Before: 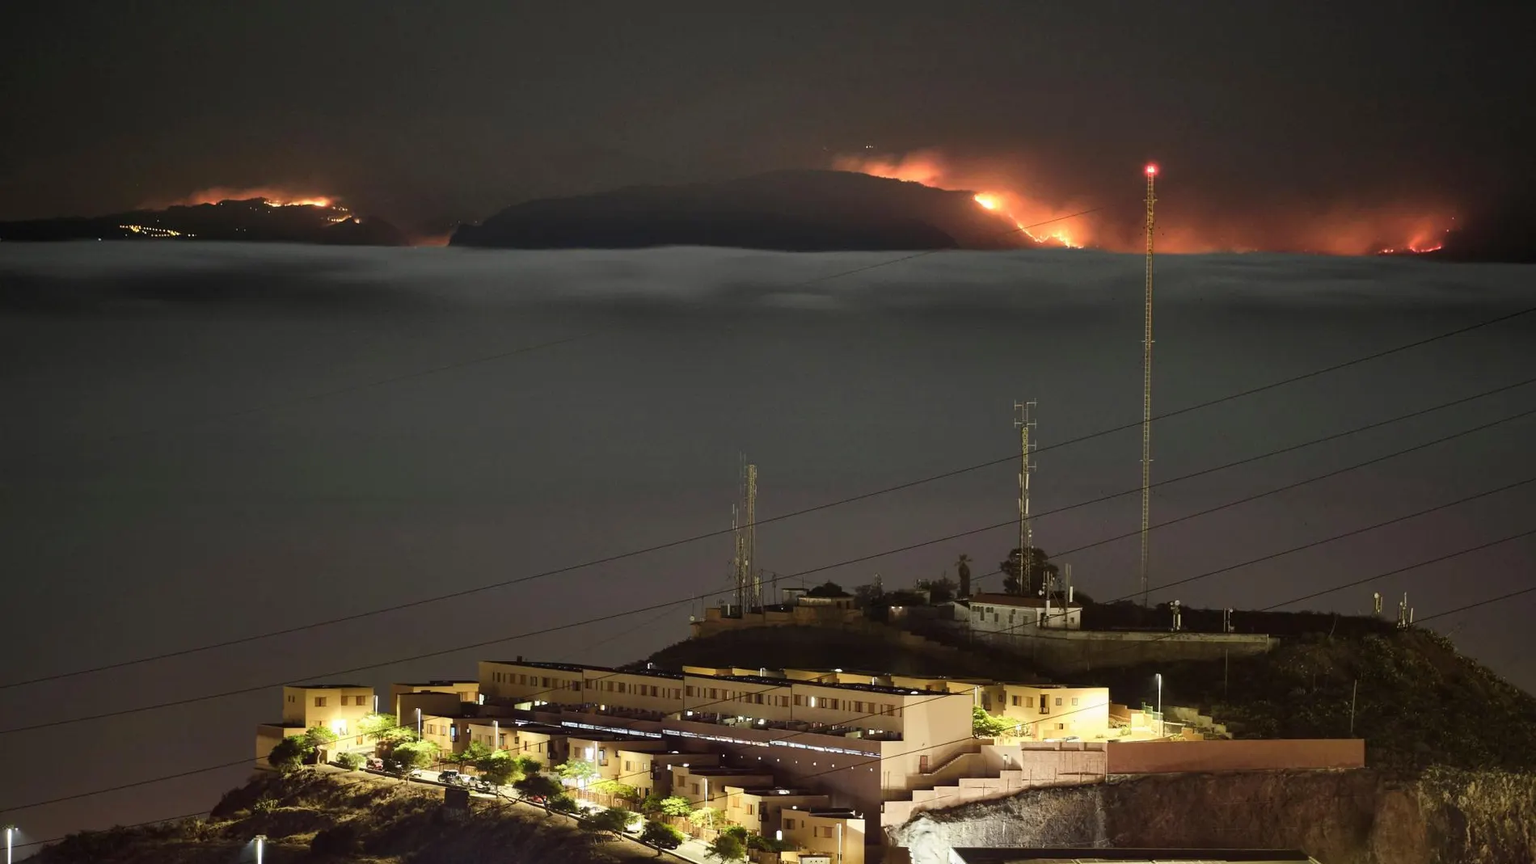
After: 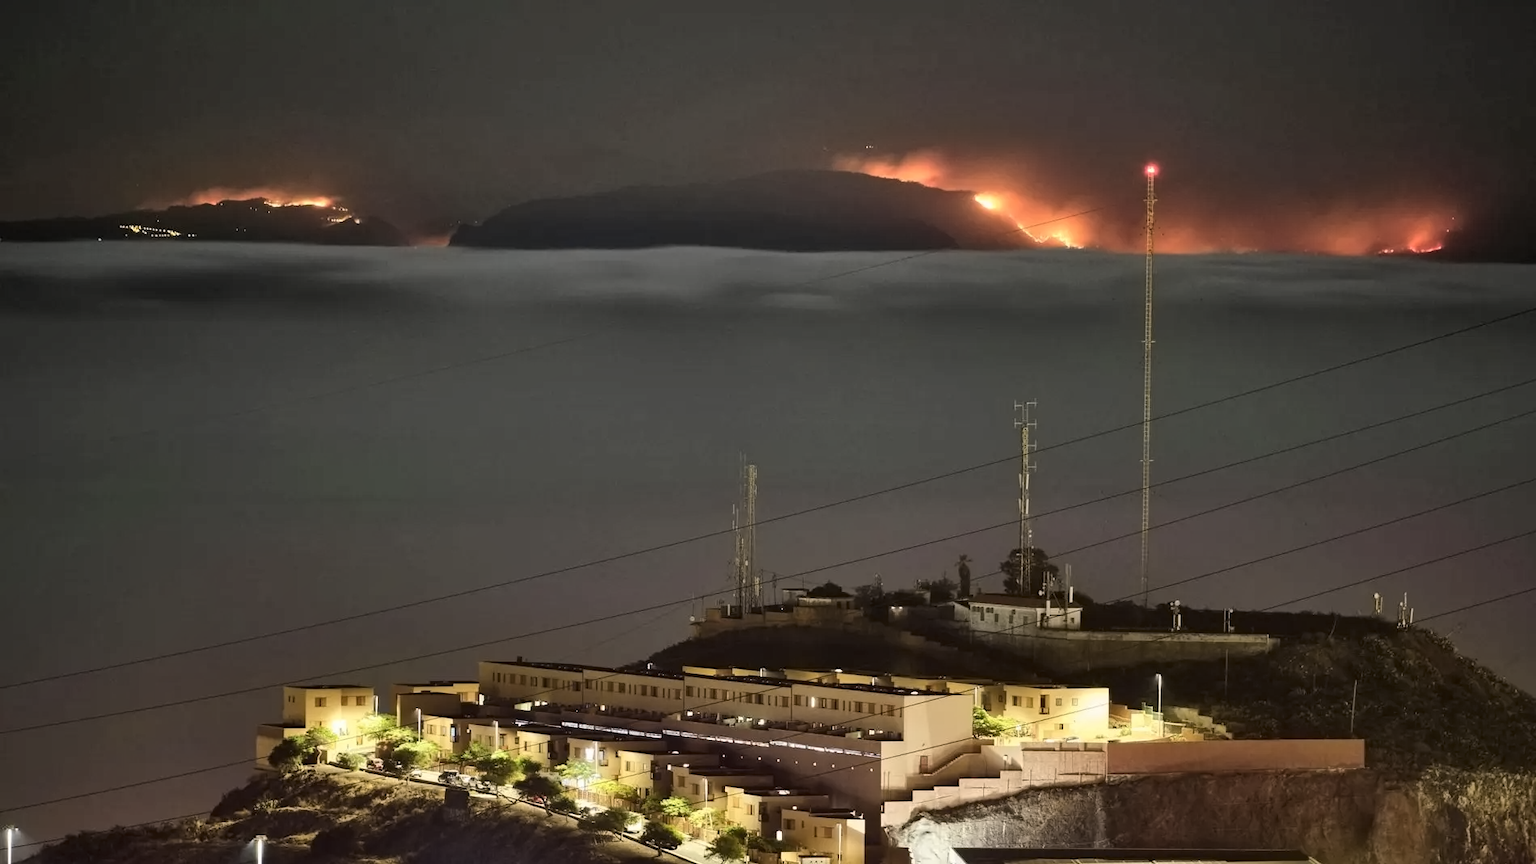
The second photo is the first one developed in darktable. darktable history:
shadows and highlights: shadows 37.65, highlights -27.1, soften with gaussian
contrast equalizer: octaves 7, y [[0.5 ×6], [0.5 ×6], [0.5 ×6], [0 ×6], [0, 0.039, 0.251, 0.29, 0.293, 0.292]]
